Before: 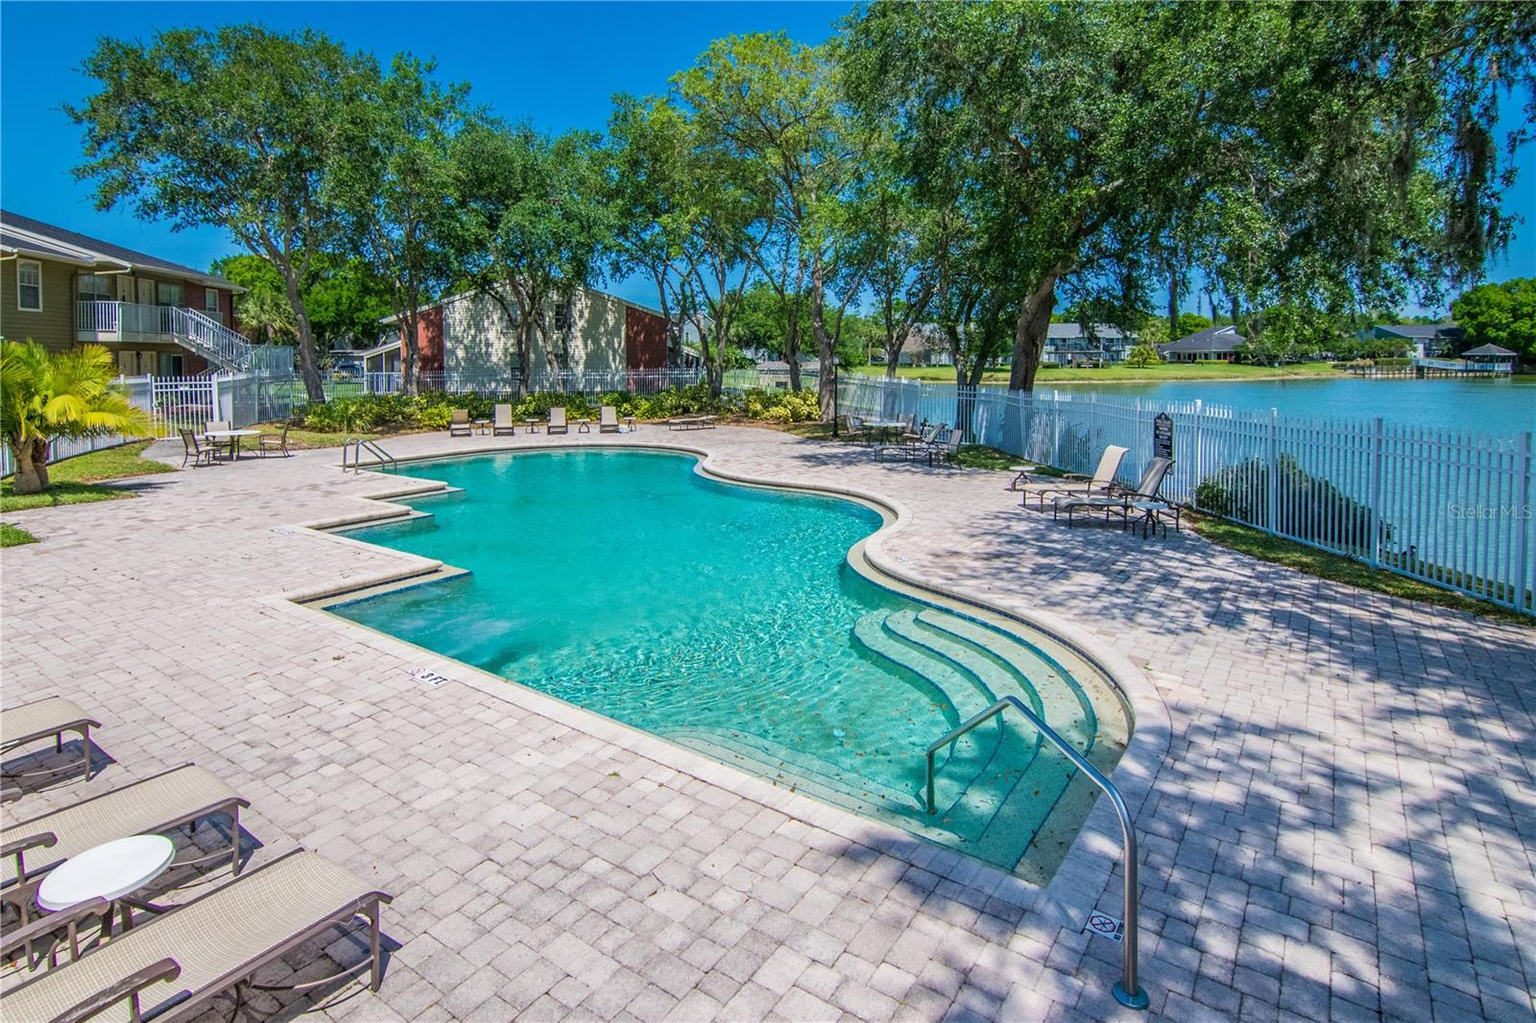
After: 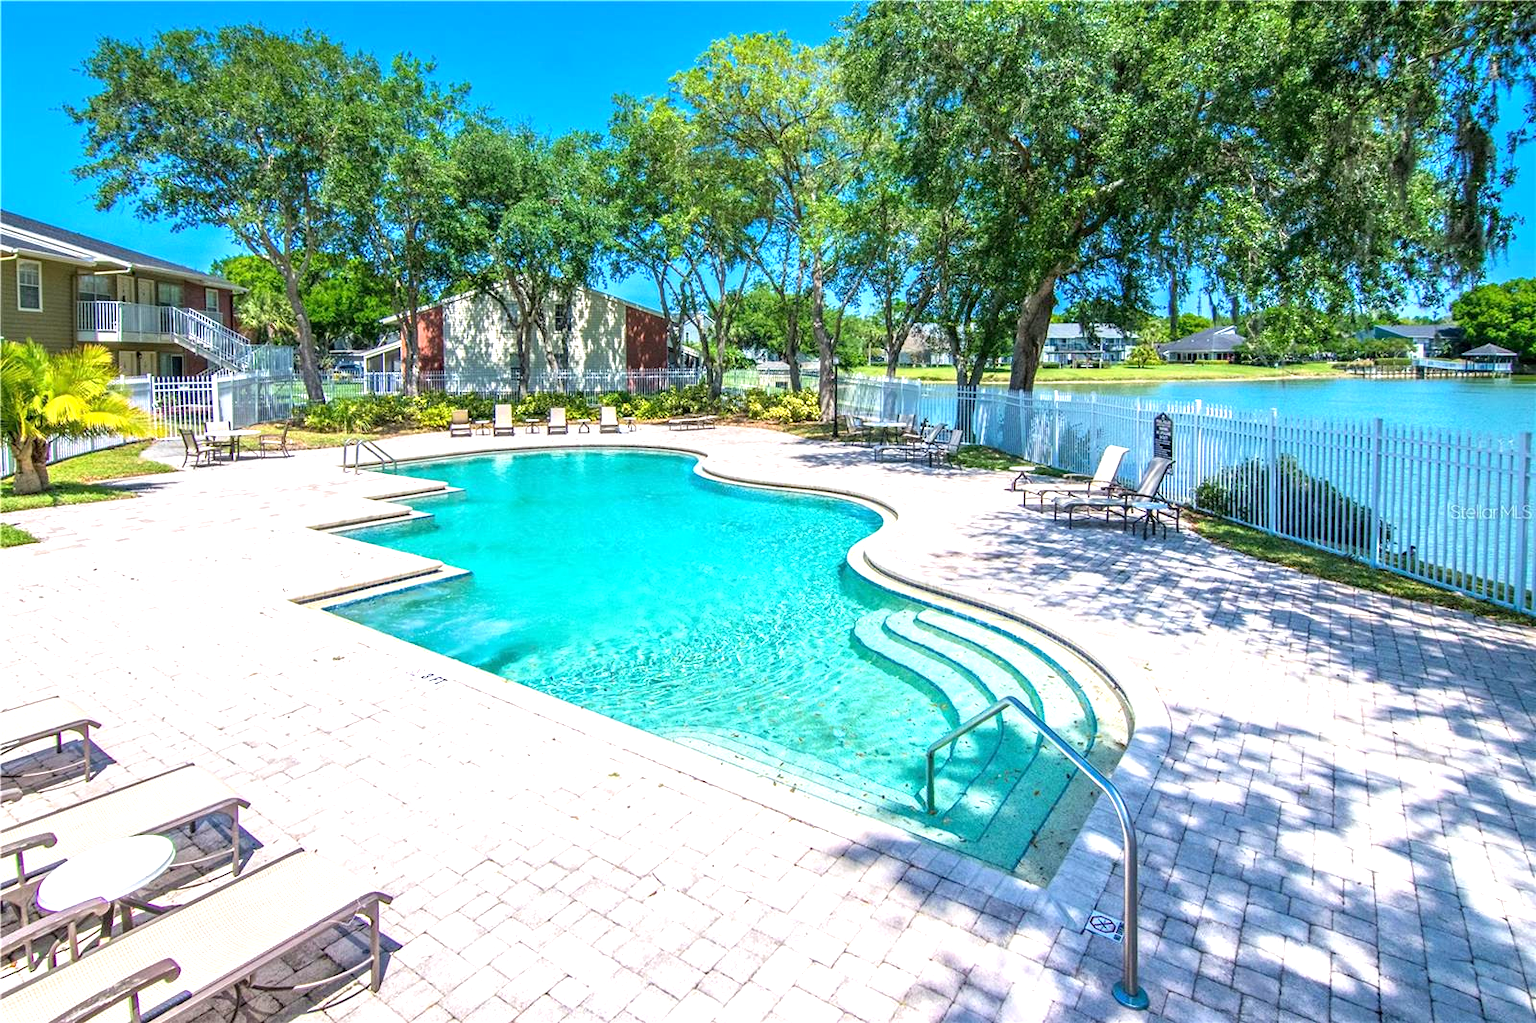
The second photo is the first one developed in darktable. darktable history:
exposure: black level correction 0.001, exposure 1.055 EV, compensate highlight preservation false
